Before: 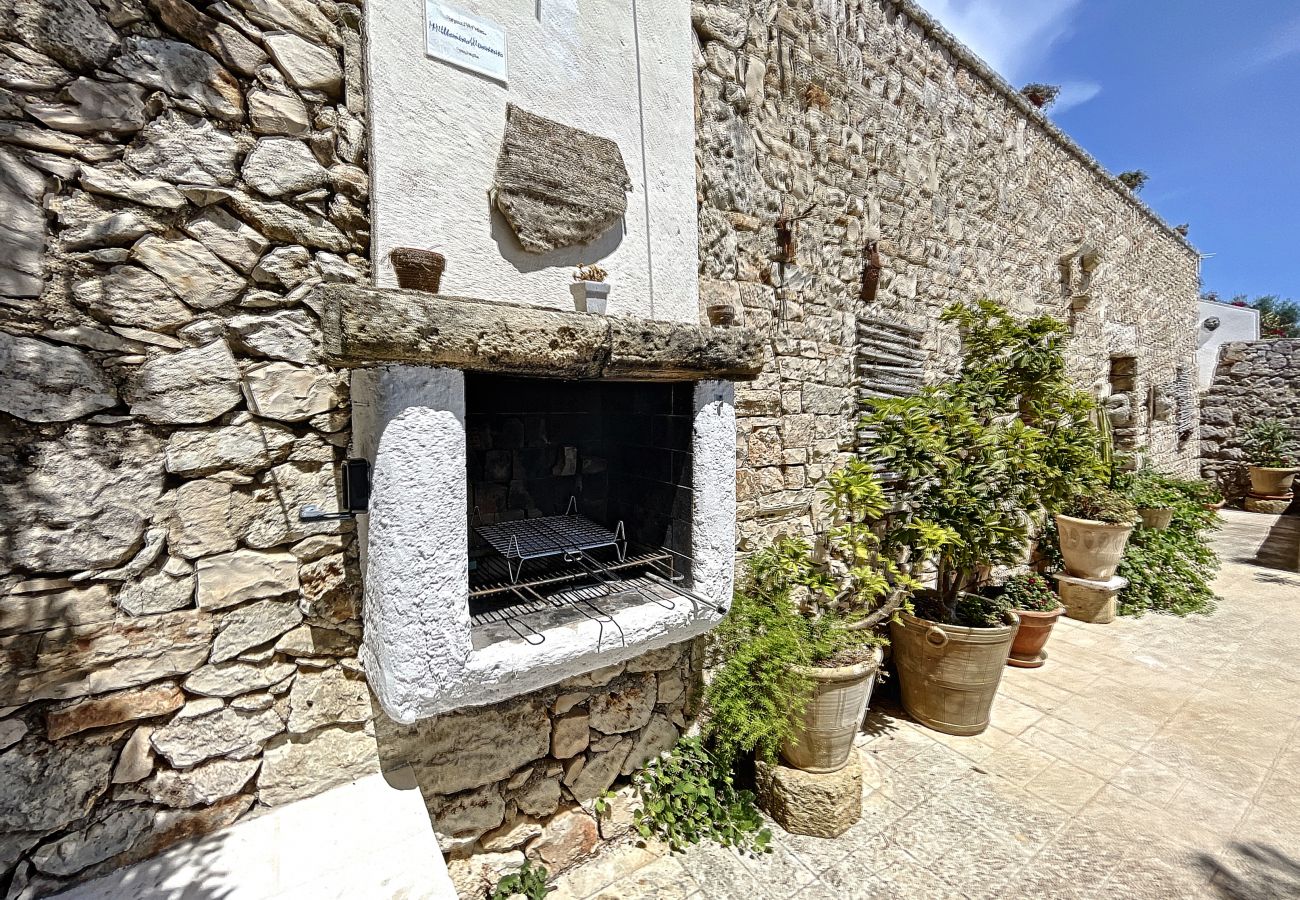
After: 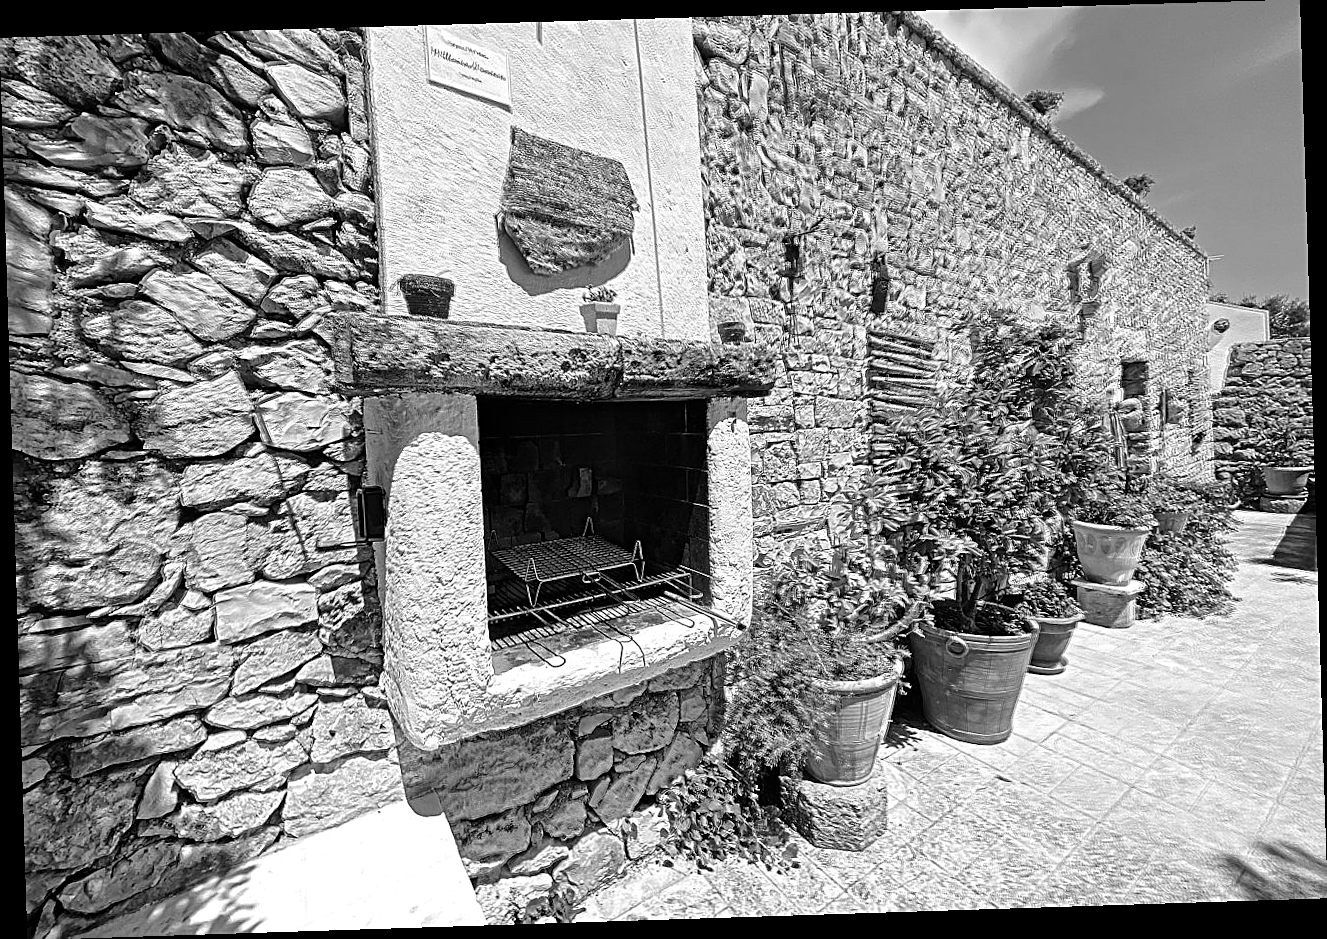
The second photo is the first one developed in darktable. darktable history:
sharpen: on, module defaults
monochrome: on, module defaults
rotate and perspective: rotation -1.77°, lens shift (horizontal) 0.004, automatic cropping off
shadows and highlights: shadows 12, white point adjustment 1.2, highlights -0.36, soften with gaussian
